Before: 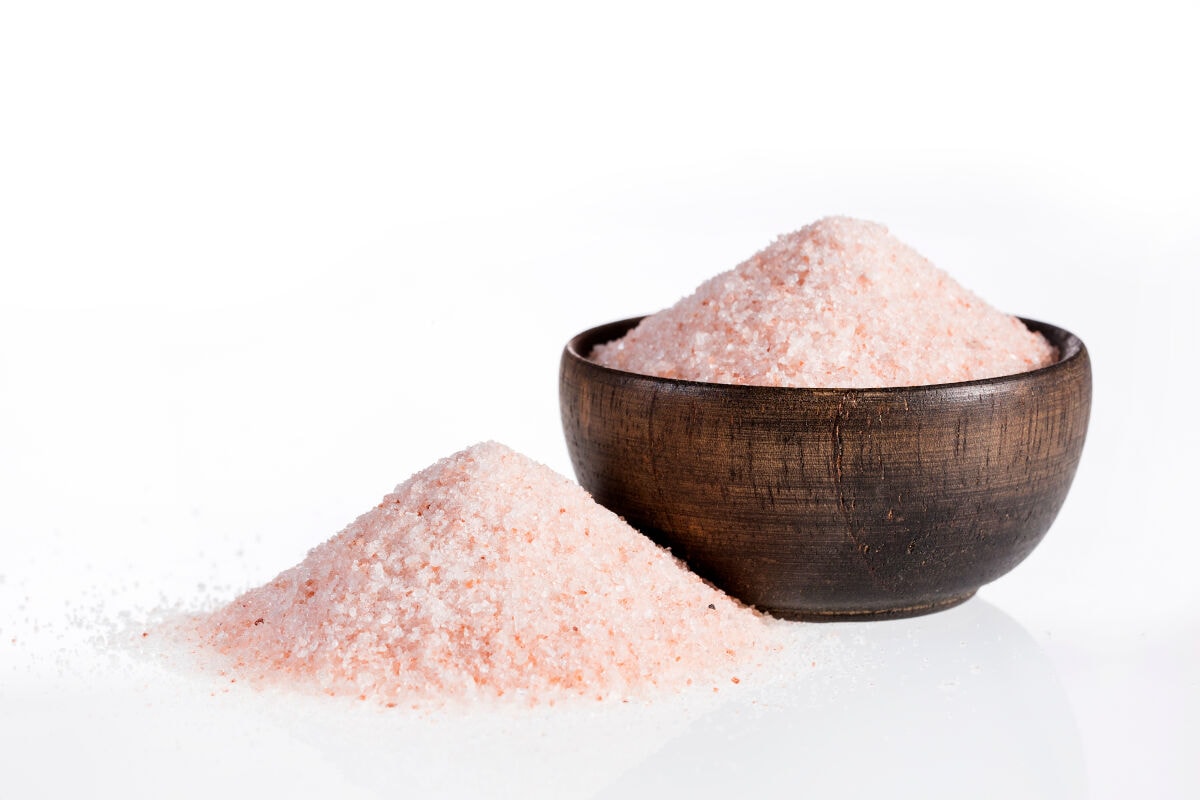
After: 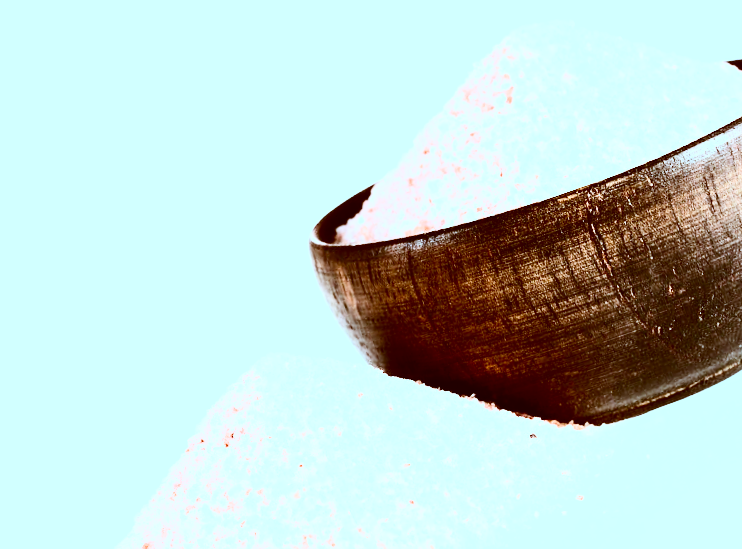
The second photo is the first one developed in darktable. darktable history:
contrast brightness saturation: contrast 0.496, saturation -0.095
exposure: black level correction 0, exposure 1.2 EV, compensate highlight preservation false
filmic rgb: black relative exposure -14.21 EV, white relative exposure 3.39 EV, hardness 7.86, contrast 0.992, iterations of high-quality reconstruction 10
color correction: highlights a* -14.71, highlights b* -16.22, shadows a* 10.48, shadows b* 29.29
crop and rotate: angle 19.36°, left 6.963%, right 3.913%, bottom 1.108%
color balance rgb: power › hue 61.68°, global offset › chroma 0.059%, global offset › hue 253.27°, perceptual saturation grading › global saturation 25.445%, global vibrance 20%
